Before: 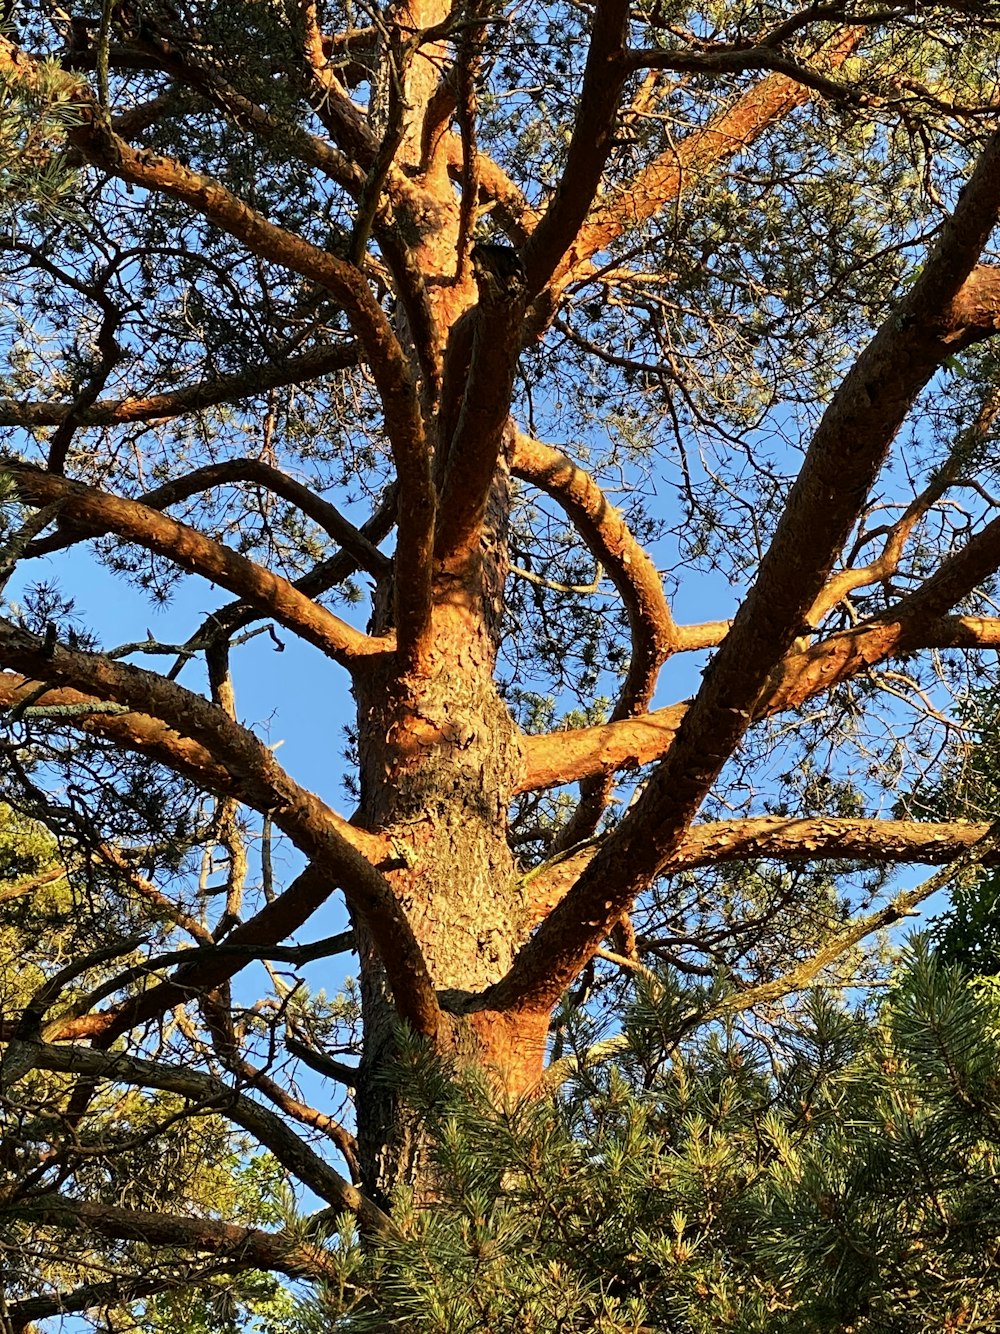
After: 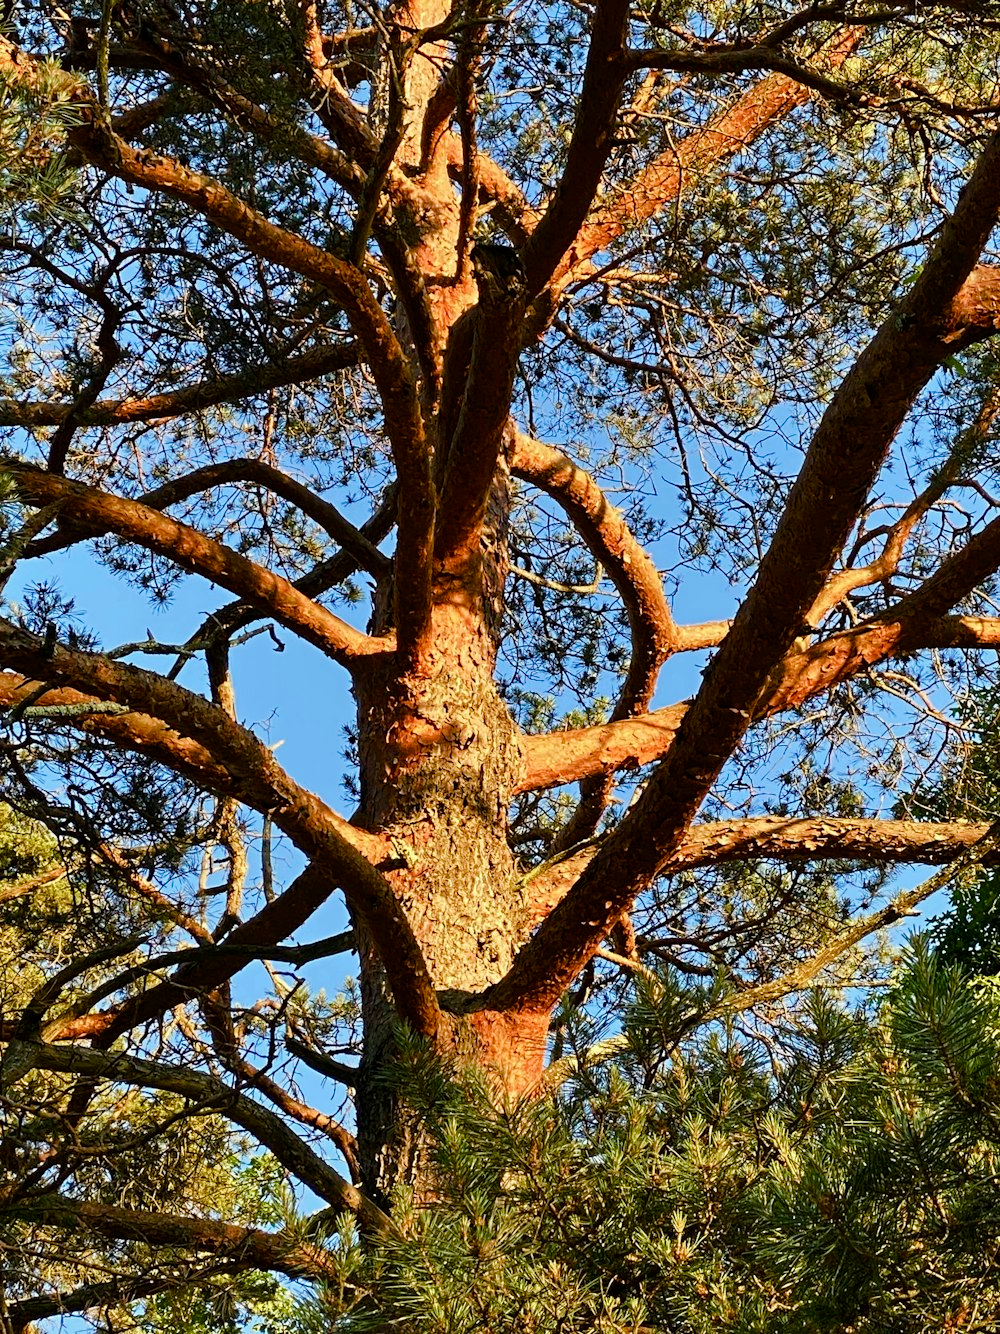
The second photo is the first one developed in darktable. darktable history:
color balance rgb: perceptual saturation grading › global saturation 20%, perceptual saturation grading › highlights -49.653%, perceptual saturation grading › shadows 24.757%, global vibrance 20%
